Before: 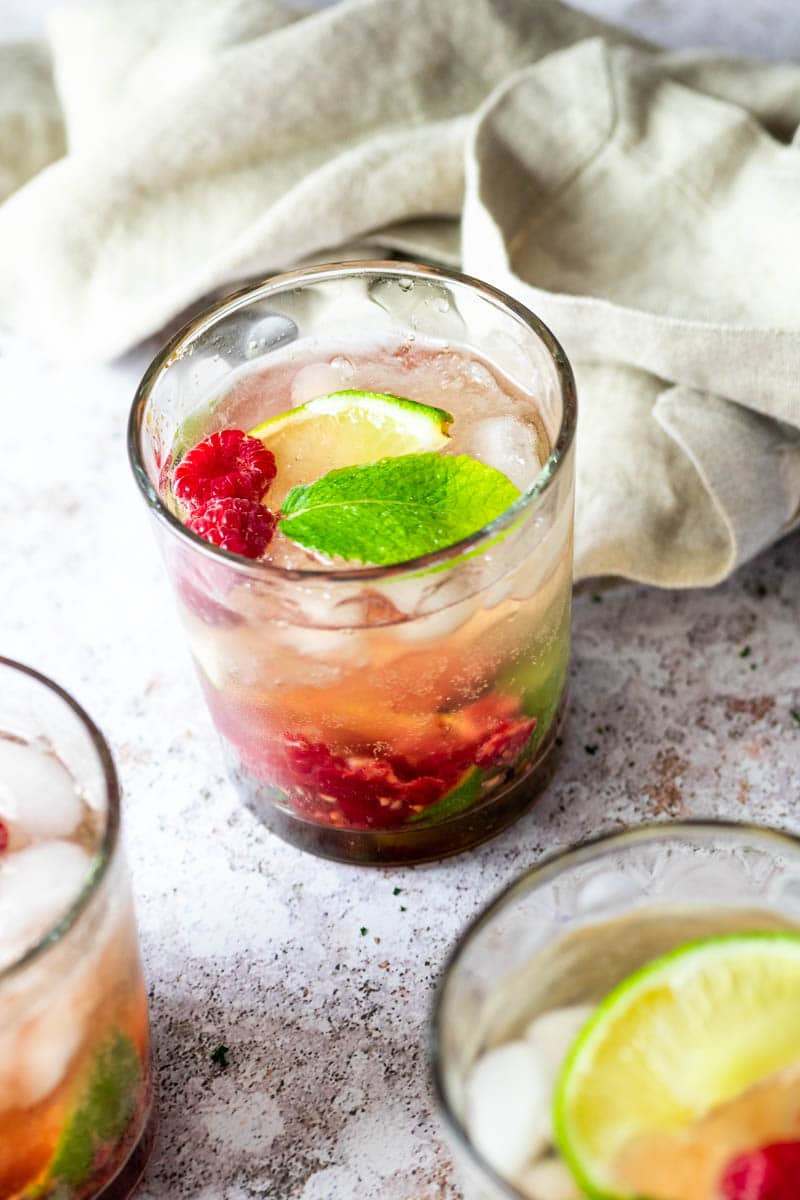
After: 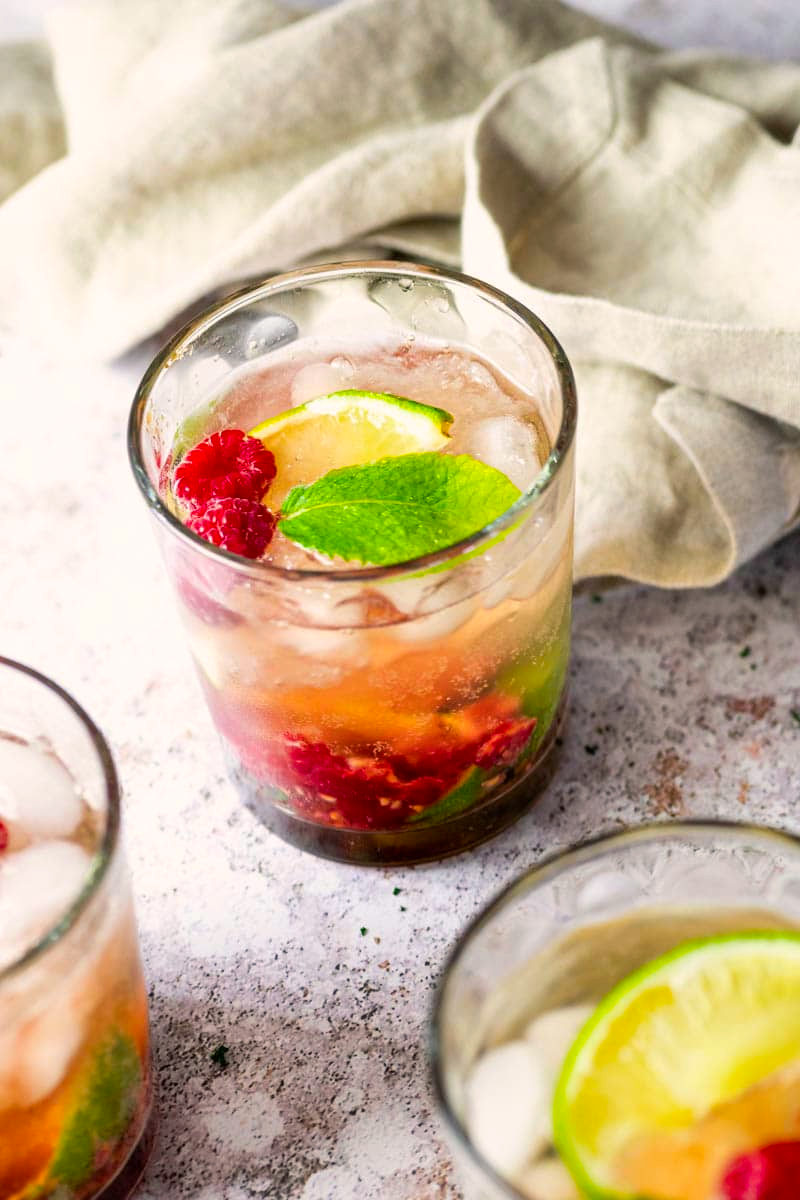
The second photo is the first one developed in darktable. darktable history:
color balance rgb: highlights gain › chroma 1.673%, highlights gain › hue 56.34°, perceptual saturation grading › global saturation 19.69%
